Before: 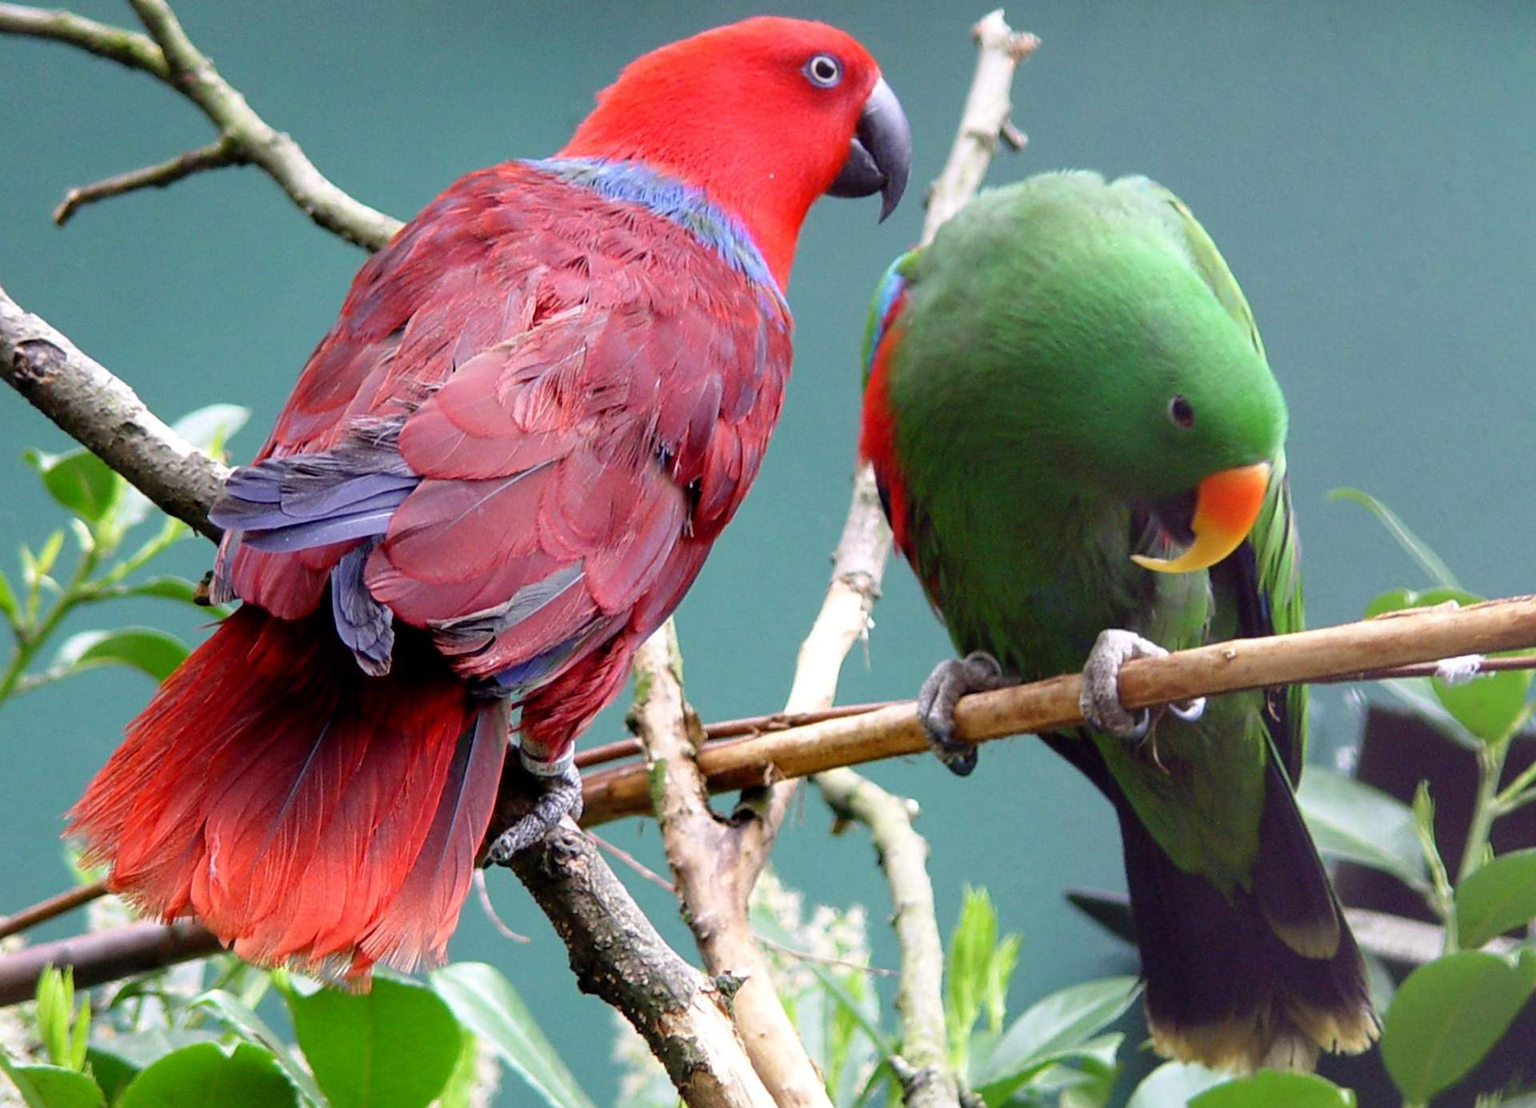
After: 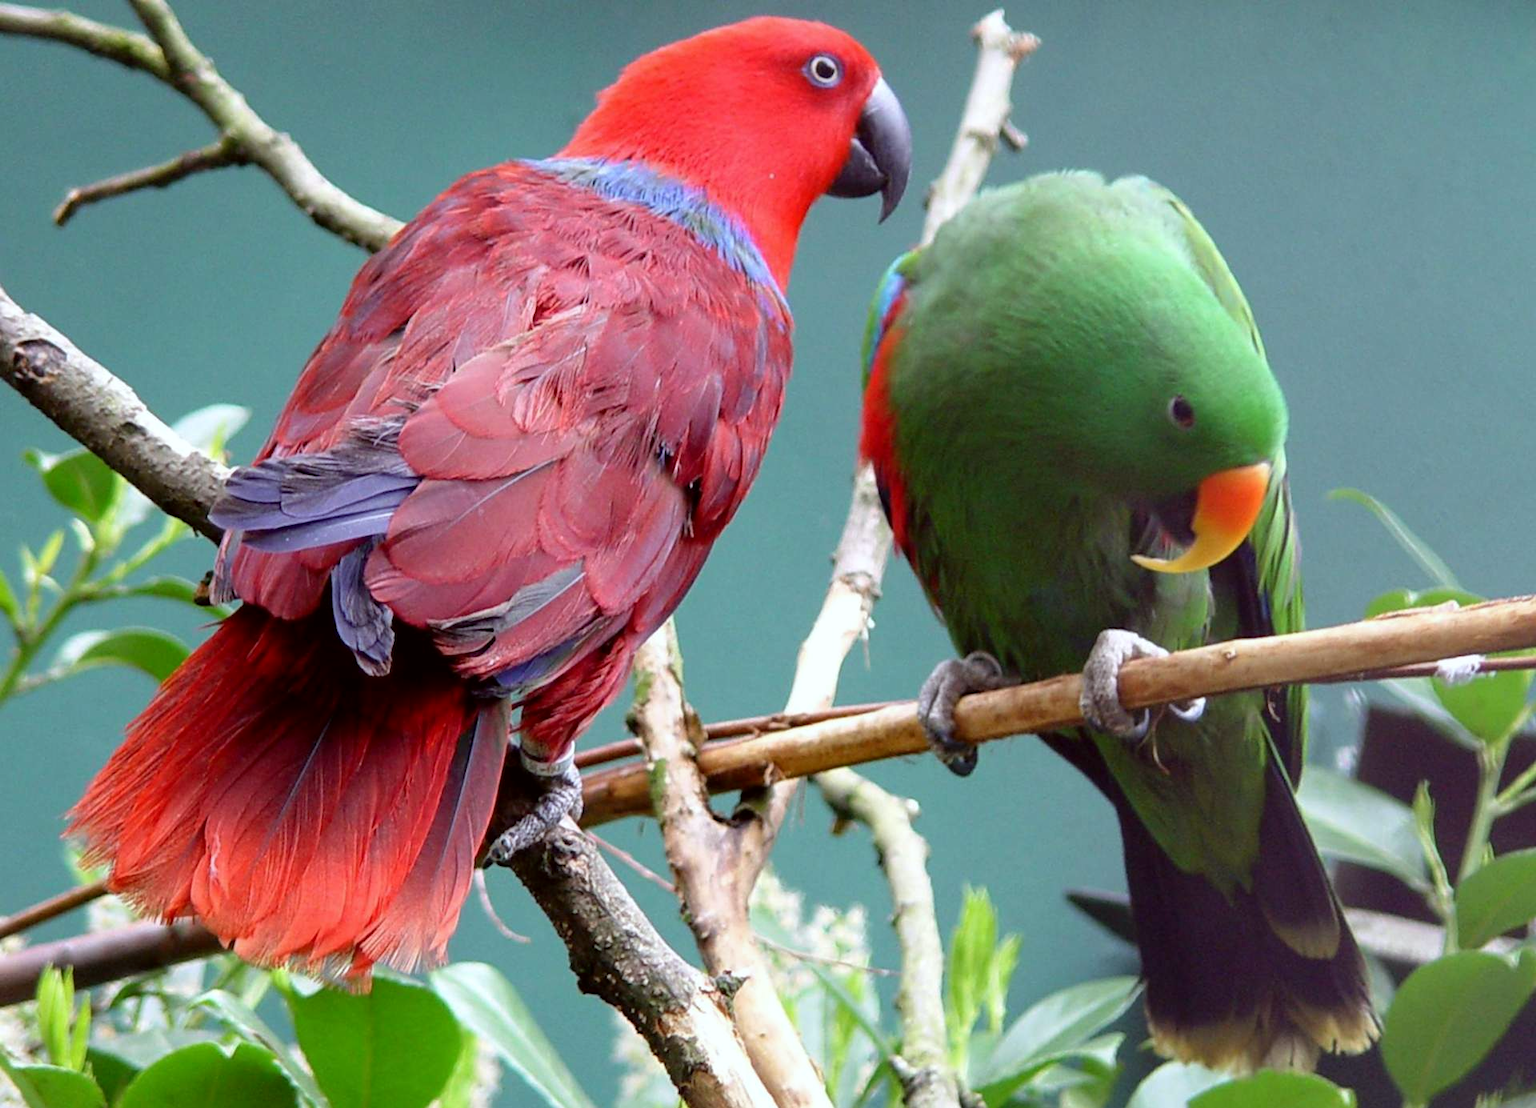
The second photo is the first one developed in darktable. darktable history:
contrast equalizer: y [[0.5 ×6], [0.5 ×6], [0.5, 0.5, 0.501, 0.545, 0.707, 0.863], [0 ×6], [0 ×6]]
color correction: highlights a* -2.73, highlights b* -2.09, shadows a* 2.41, shadows b* 2.73
